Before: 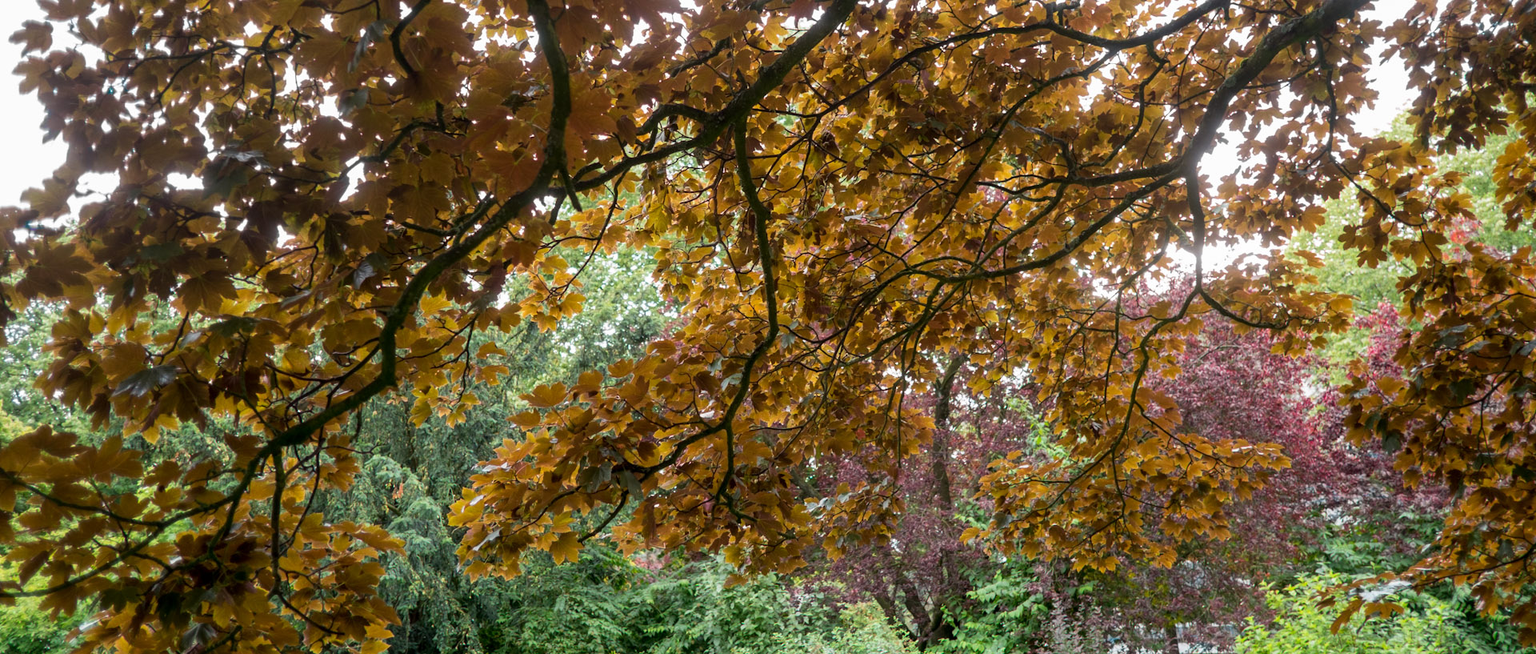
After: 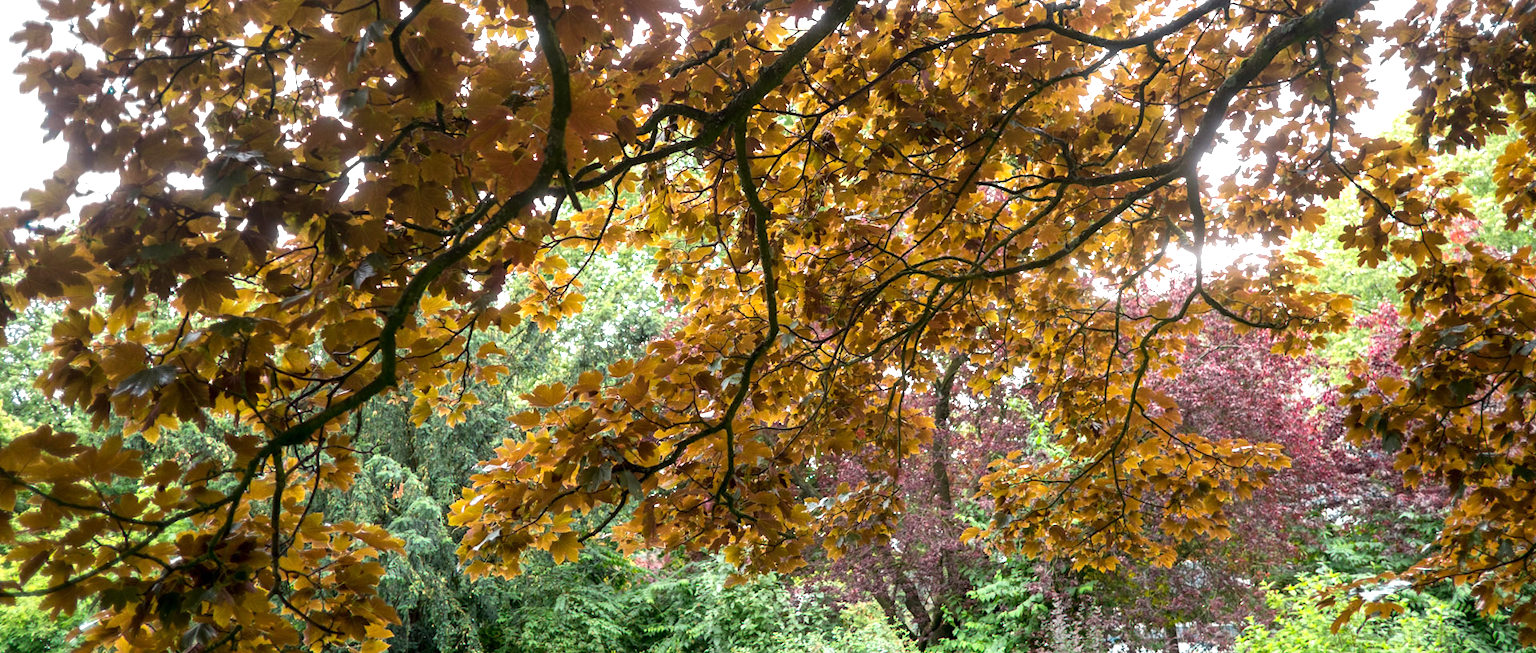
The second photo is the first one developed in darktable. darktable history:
tone equalizer: -8 EV -0.775 EV, -7 EV -0.681 EV, -6 EV -0.628 EV, -5 EV -0.386 EV, -3 EV 0.367 EV, -2 EV 0.6 EV, -1 EV 0.679 EV, +0 EV 0.766 EV, smoothing diameter 24.99%, edges refinement/feathering 13.57, preserve details guided filter
